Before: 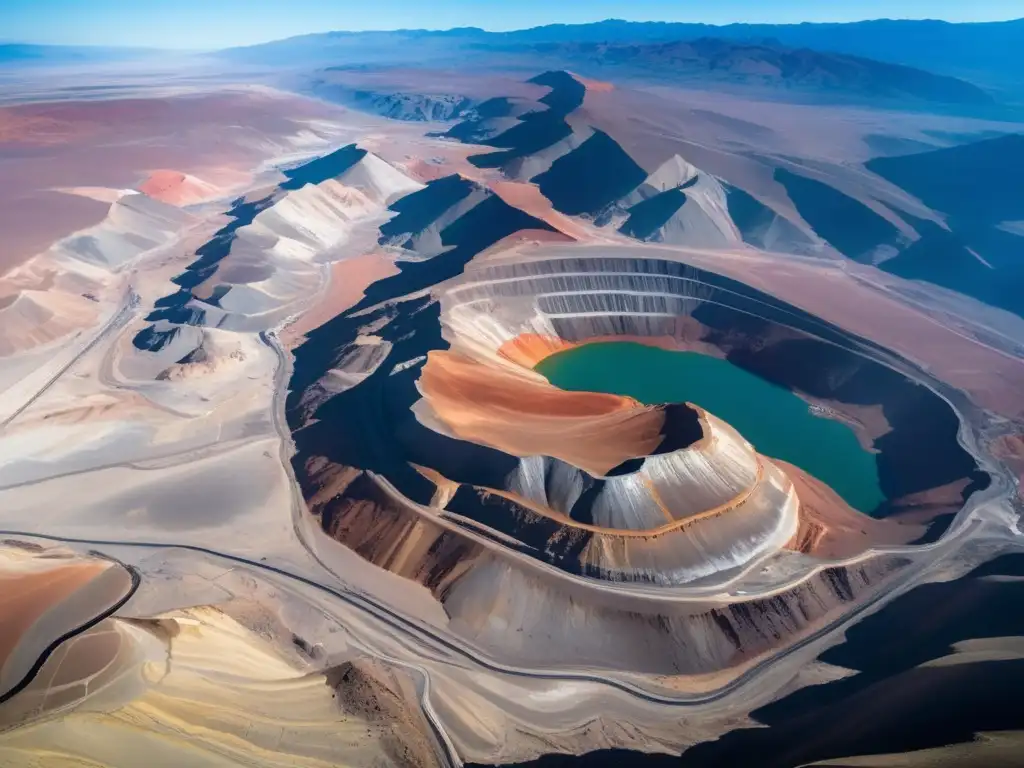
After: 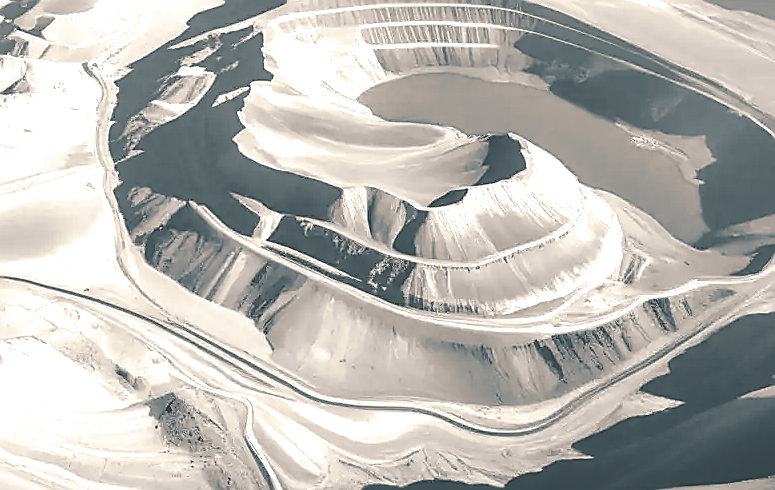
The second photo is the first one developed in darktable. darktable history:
exposure: black level correction 0.002, exposure -0.1 EV, compensate highlight preservation false
local contrast: detail 130%
crop and rotate: left 17.299%, top 35.115%, right 7.015%, bottom 1.024%
colorize: hue 34.49°, saturation 35.33%, source mix 100%, lightness 55%, version 1
split-toning: shadows › hue 205.2°, shadows › saturation 0.43, highlights › hue 54°, highlights › saturation 0.54
sharpen: radius 1.4, amount 1.25, threshold 0.7
color correction: highlights a* 7.34, highlights b* 4.37
